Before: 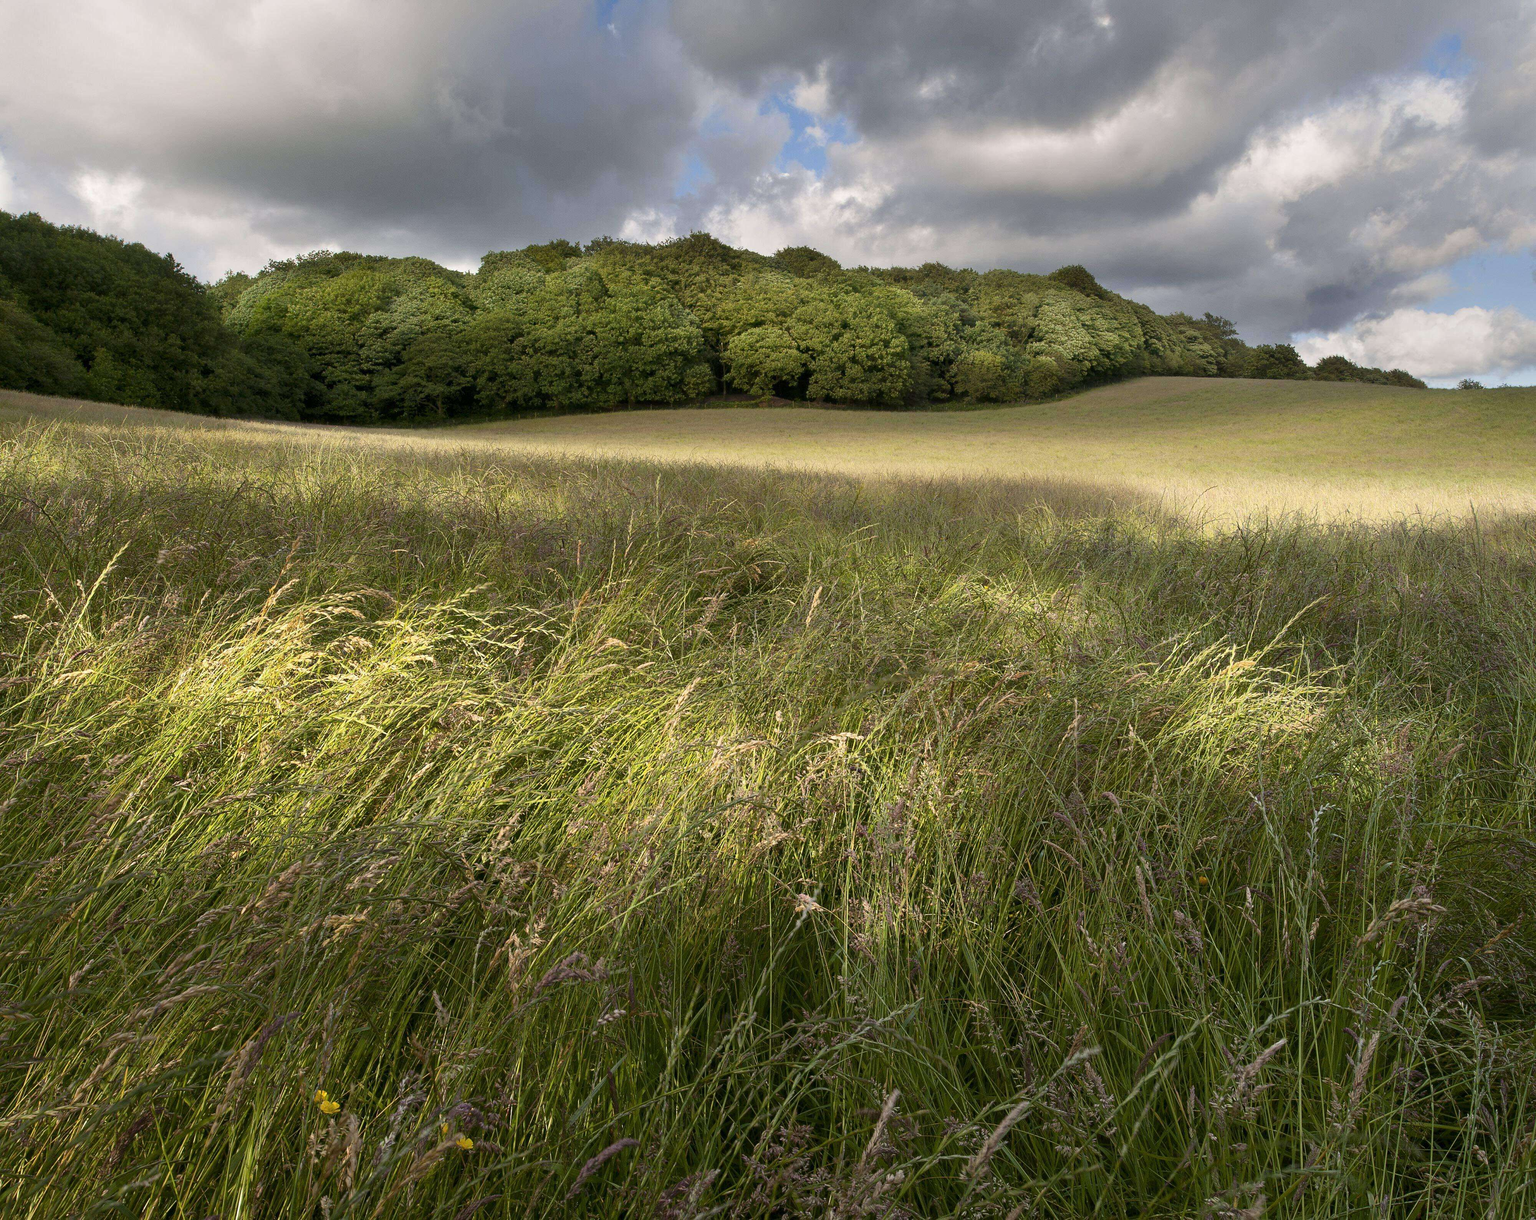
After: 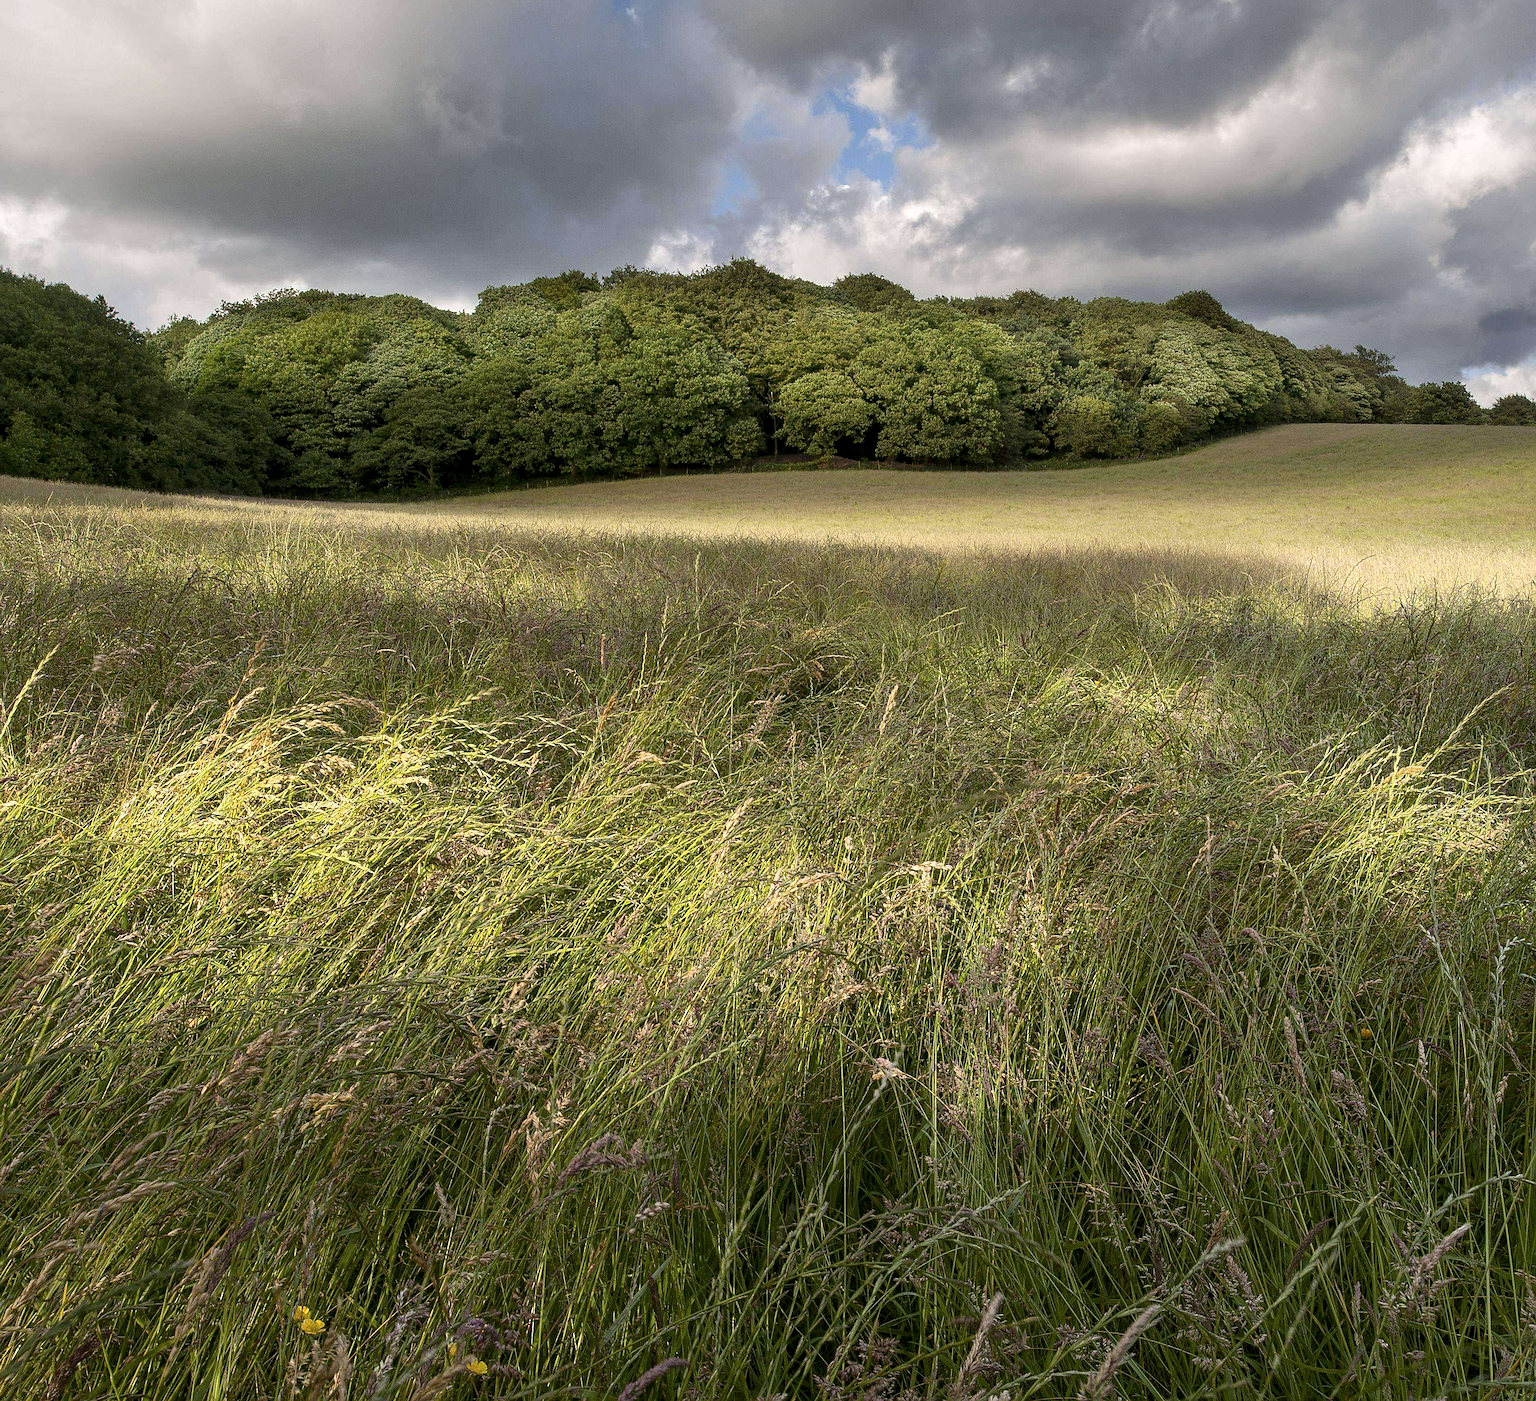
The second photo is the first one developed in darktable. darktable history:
sharpen: on, module defaults
crop and rotate: angle 1°, left 4.281%, top 0.642%, right 11.383%, bottom 2.486%
local contrast: on, module defaults
